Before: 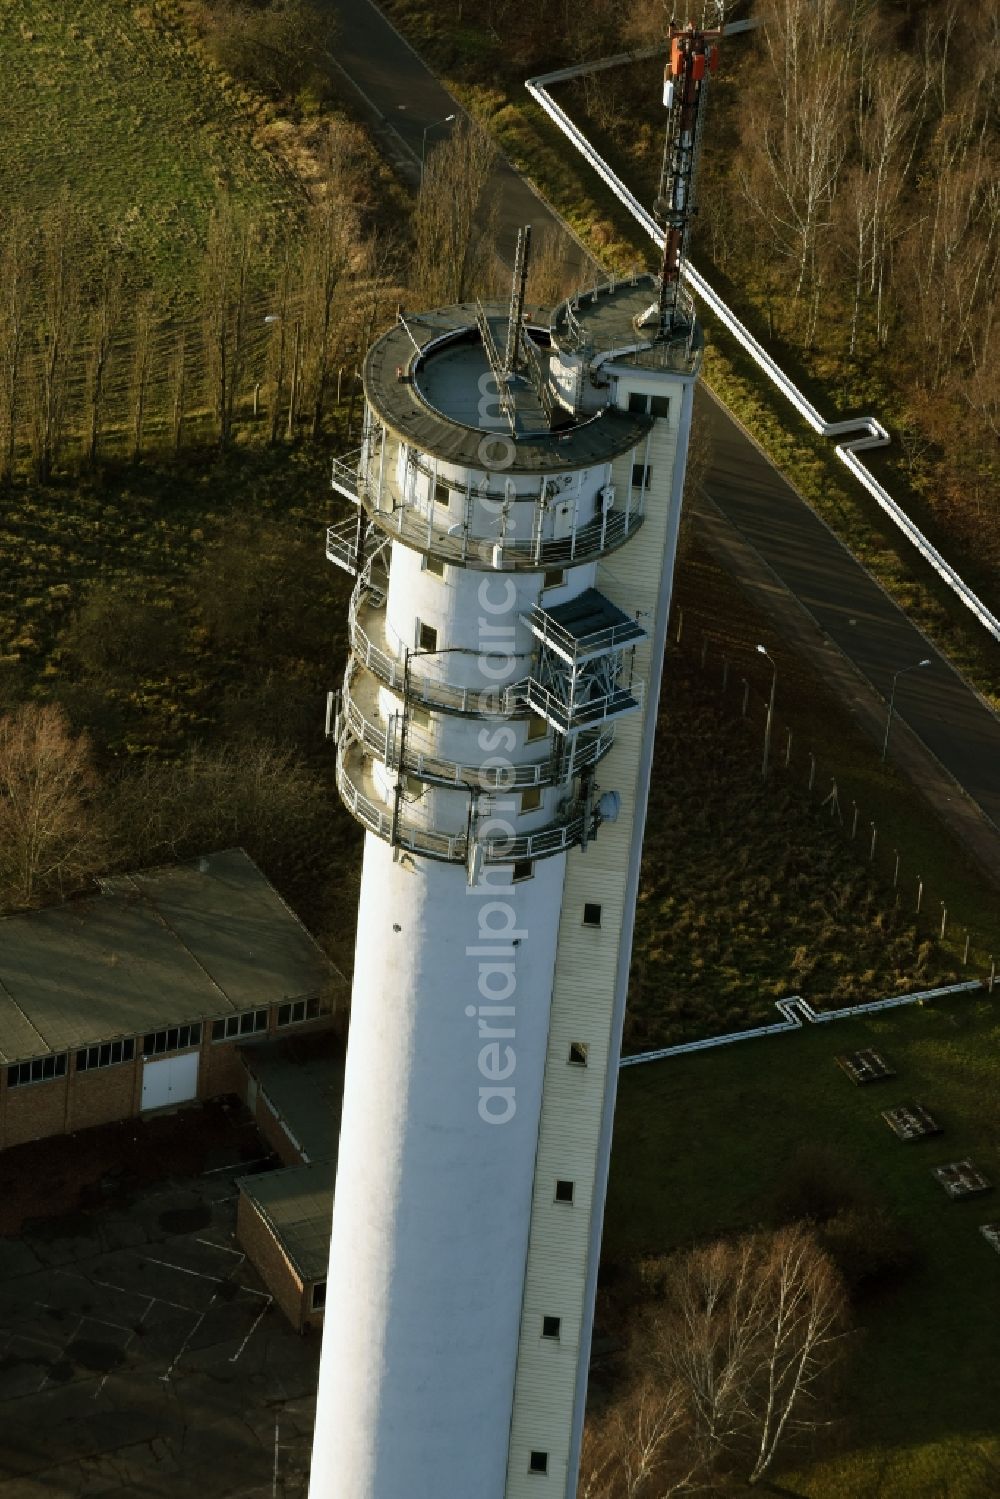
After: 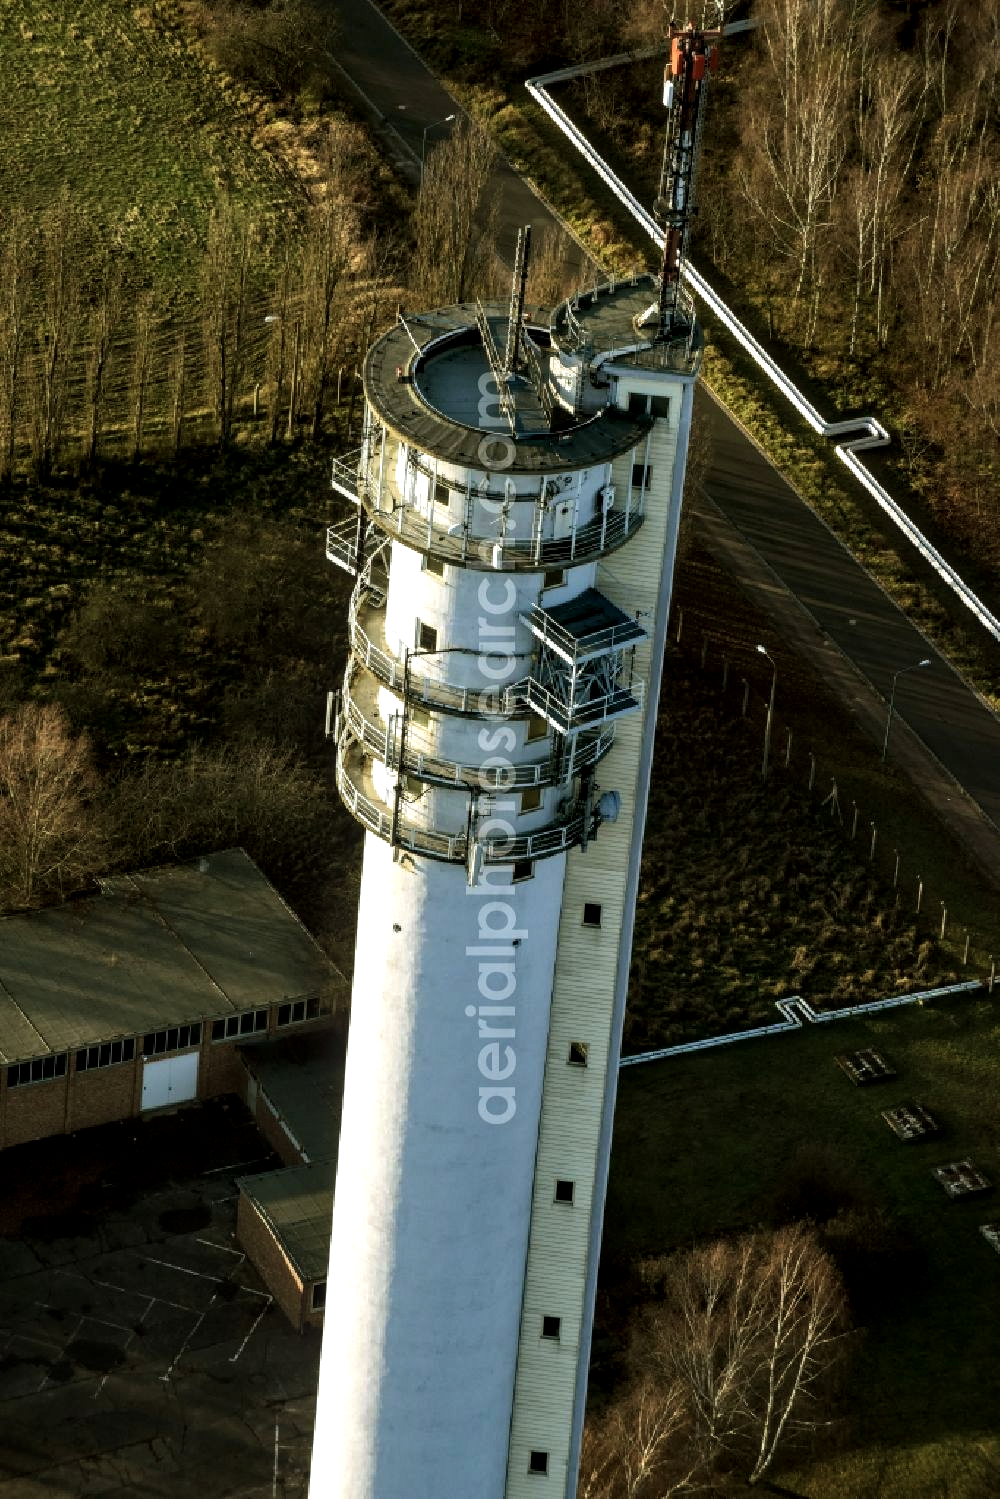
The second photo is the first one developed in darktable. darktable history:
tone equalizer: -8 EV -0.451 EV, -7 EV -0.367 EV, -6 EV -0.308 EV, -5 EV -0.254 EV, -3 EV 0.242 EV, -2 EV 0.317 EV, -1 EV 0.396 EV, +0 EV 0.391 EV, edges refinement/feathering 500, mask exposure compensation -1.57 EV, preserve details no
velvia: on, module defaults
local contrast: detail 144%
